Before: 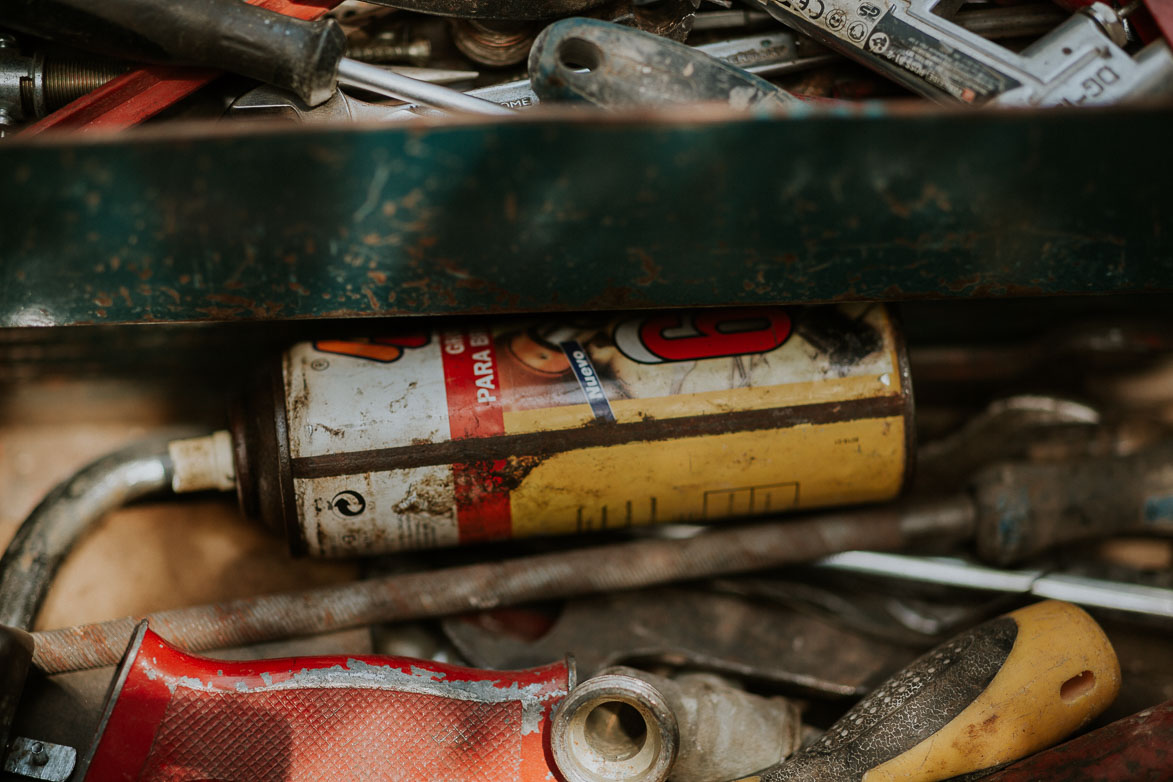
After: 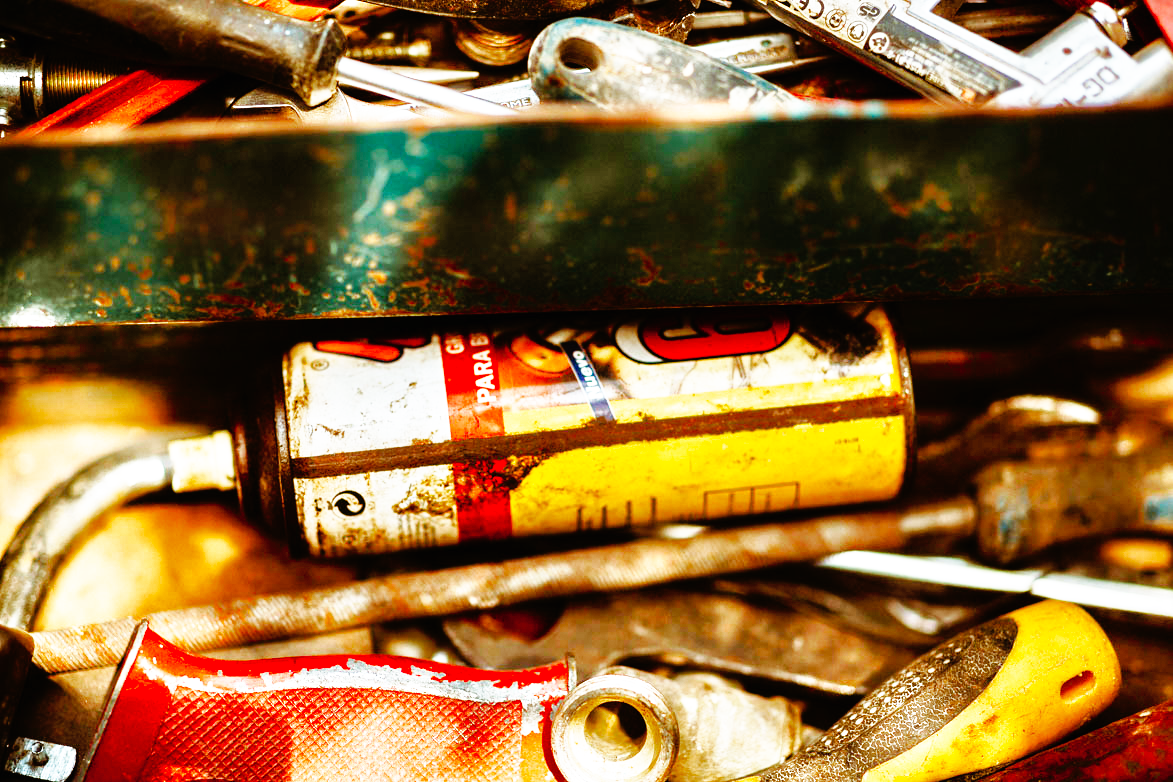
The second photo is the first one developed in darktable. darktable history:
tone equalizer: -7 EV 0.156 EV, -6 EV 0.575 EV, -5 EV 1.17 EV, -4 EV 1.35 EV, -3 EV 1.16 EV, -2 EV 0.6 EV, -1 EV 0.159 EV, mask exposure compensation -0.493 EV
color balance rgb: shadows lift › chroma 9.827%, shadows lift › hue 42.69°, highlights gain › luminance 14.48%, perceptual saturation grading › global saturation 20%, perceptual saturation grading › highlights -25.386%, perceptual saturation grading › shadows 50.08%, perceptual brilliance grading › global brilliance 15.377%, perceptual brilliance grading › shadows -34.661%, global vibrance 20%
base curve: curves: ch0 [(0, 0) (0.007, 0.004) (0.027, 0.03) (0.046, 0.07) (0.207, 0.54) (0.442, 0.872) (0.673, 0.972) (1, 1)], preserve colors none
shadows and highlights: on, module defaults
